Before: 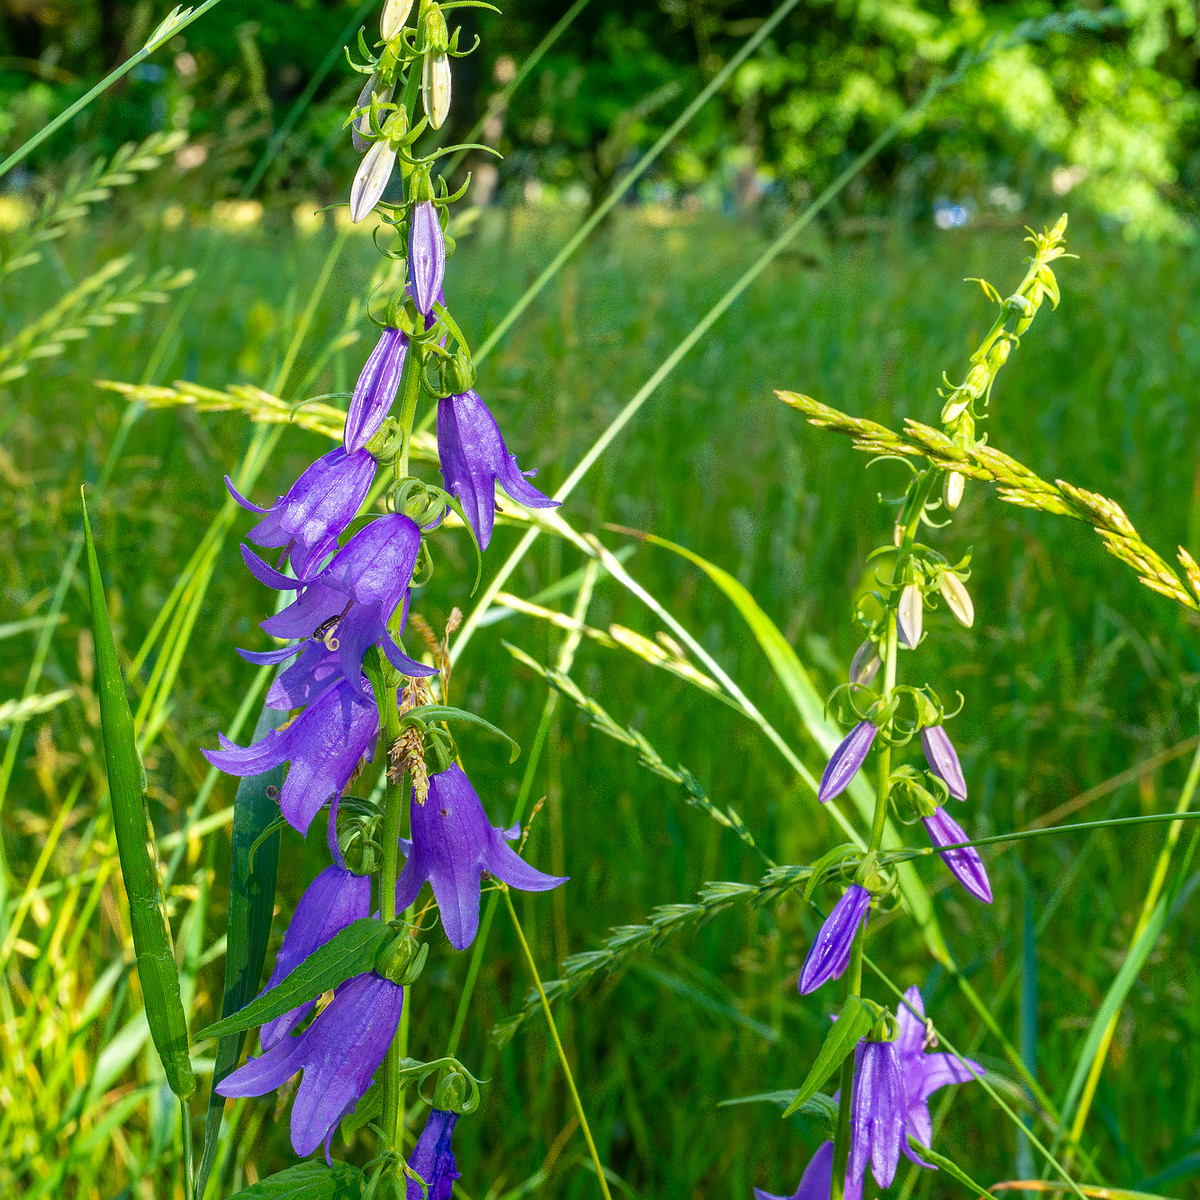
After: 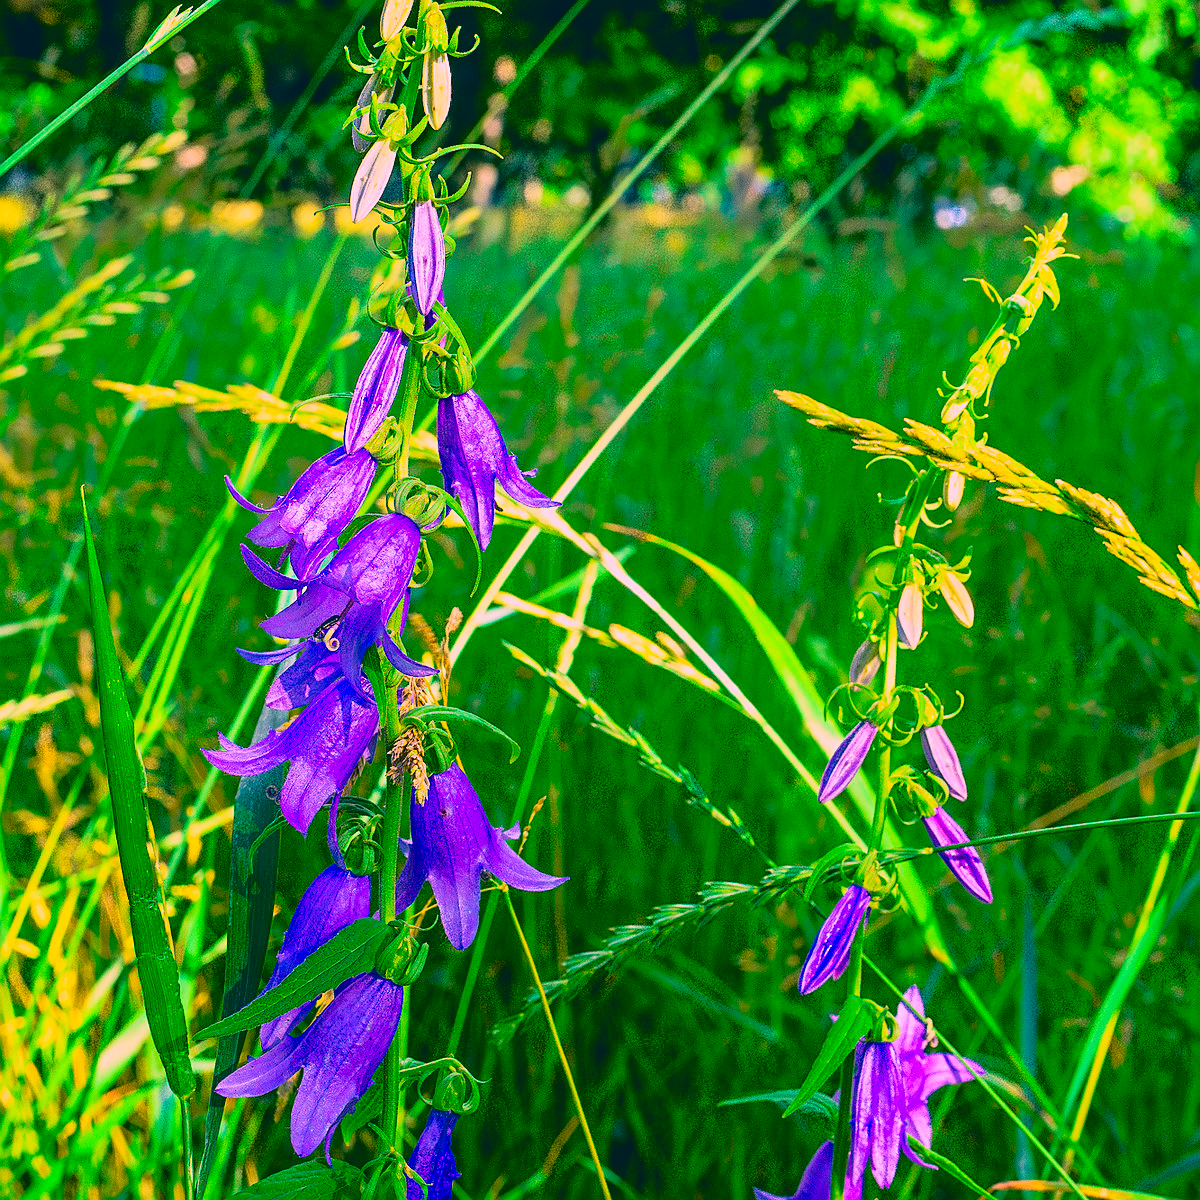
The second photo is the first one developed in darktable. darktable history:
sharpen: on, module defaults
tone curve: curves: ch0 [(0, 0.032) (0.094, 0.08) (0.265, 0.208) (0.41, 0.417) (0.498, 0.496) (0.638, 0.673) (0.819, 0.841) (0.96, 0.899)]; ch1 [(0, 0) (0.161, 0.092) (0.37, 0.302) (0.417, 0.434) (0.495, 0.498) (0.576, 0.589) (0.725, 0.765) (1, 1)]; ch2 [(0, 0) (0.352, 0.403) (0.45, 0.469) (0.521, 0.515) (0.59, 0.579) (1, 1)], color space Lab, independent channels, preserve colors none
color correction: highlights a* 17.03, highlights b* 0.205, shadows a* -15.38, shadows b* -14.56, saturation 1.5
